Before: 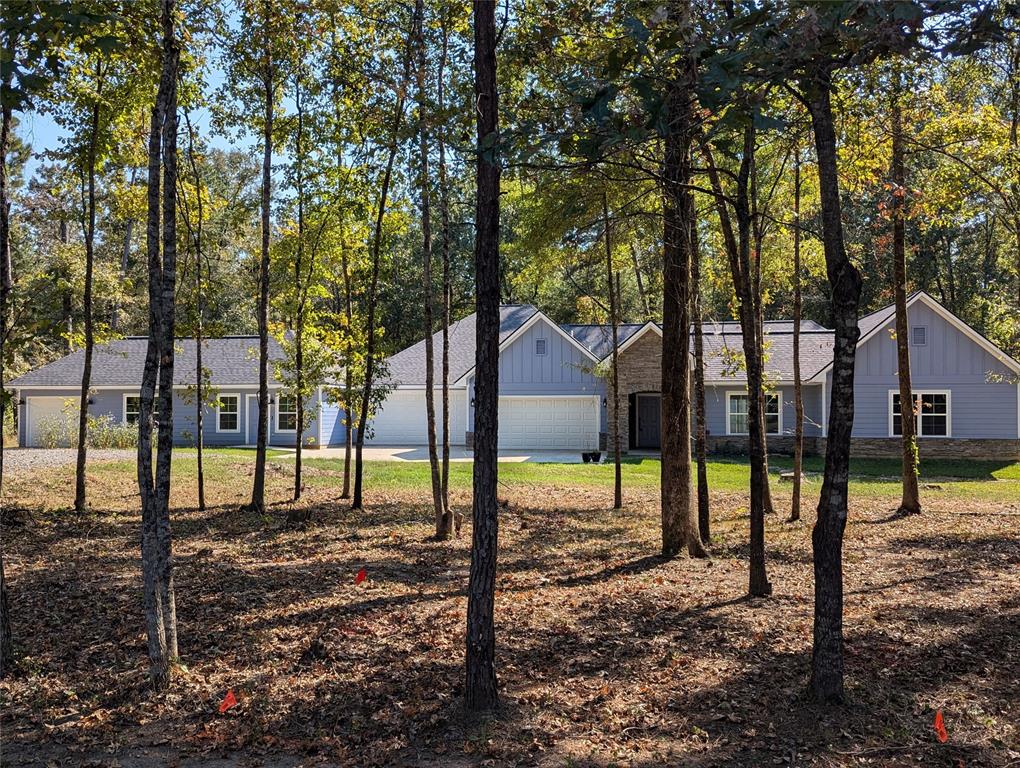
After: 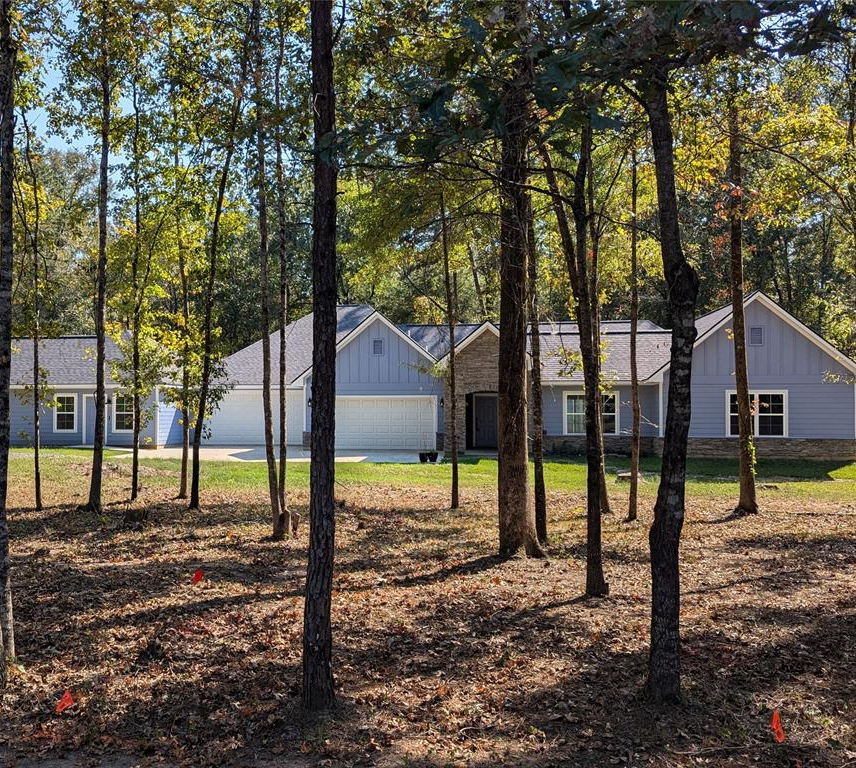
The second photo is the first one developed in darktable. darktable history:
crop: left 16.017%
